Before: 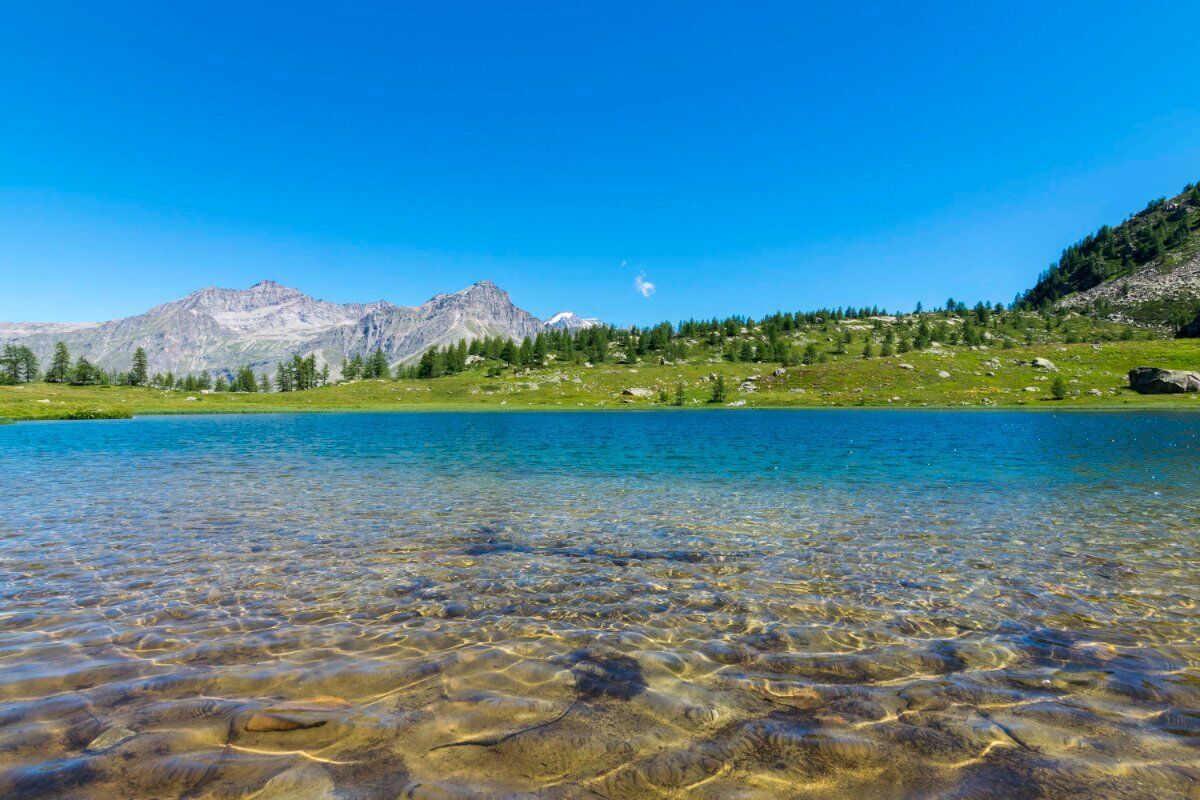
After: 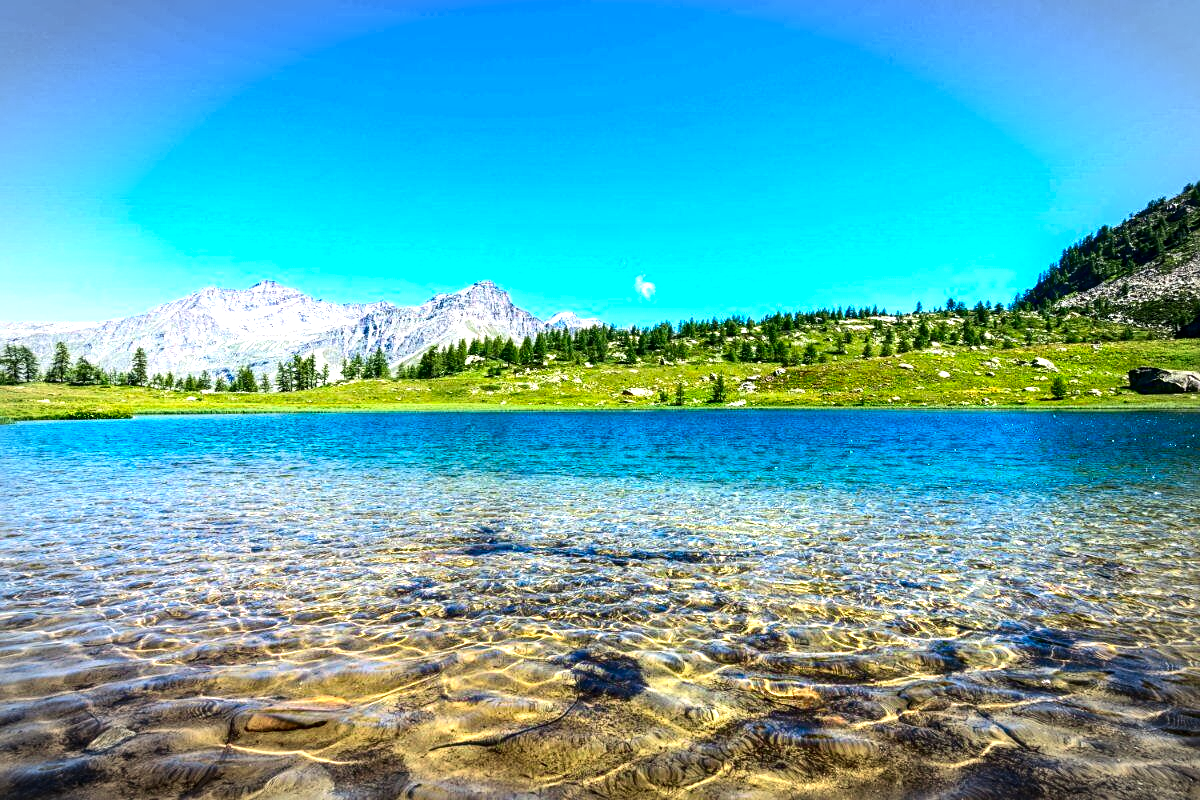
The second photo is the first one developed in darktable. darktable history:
local contrast: detail 130%
exposure: black level correction 0, exposure 1 EV, compensate highlight preservation false
sharpen: radius 2.209, amount 0.386, threshold 0.223
contrast brightness saturation: contrast 0.215, brightness -0.192, saturation 0.234
vignetting: automatic ratio true
